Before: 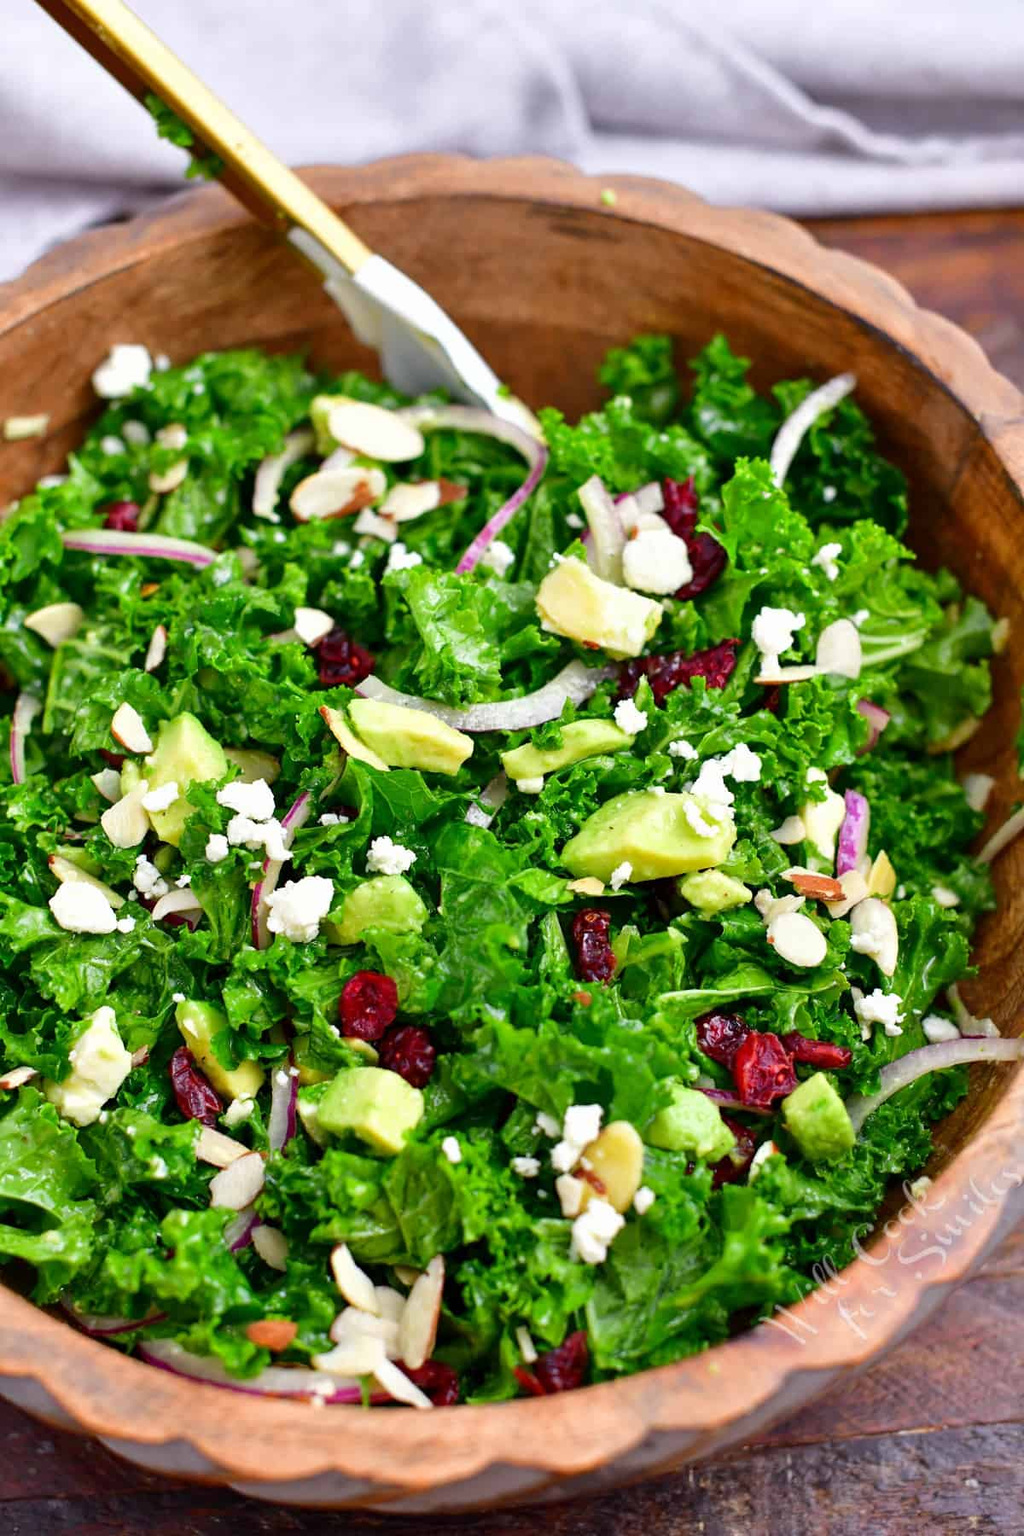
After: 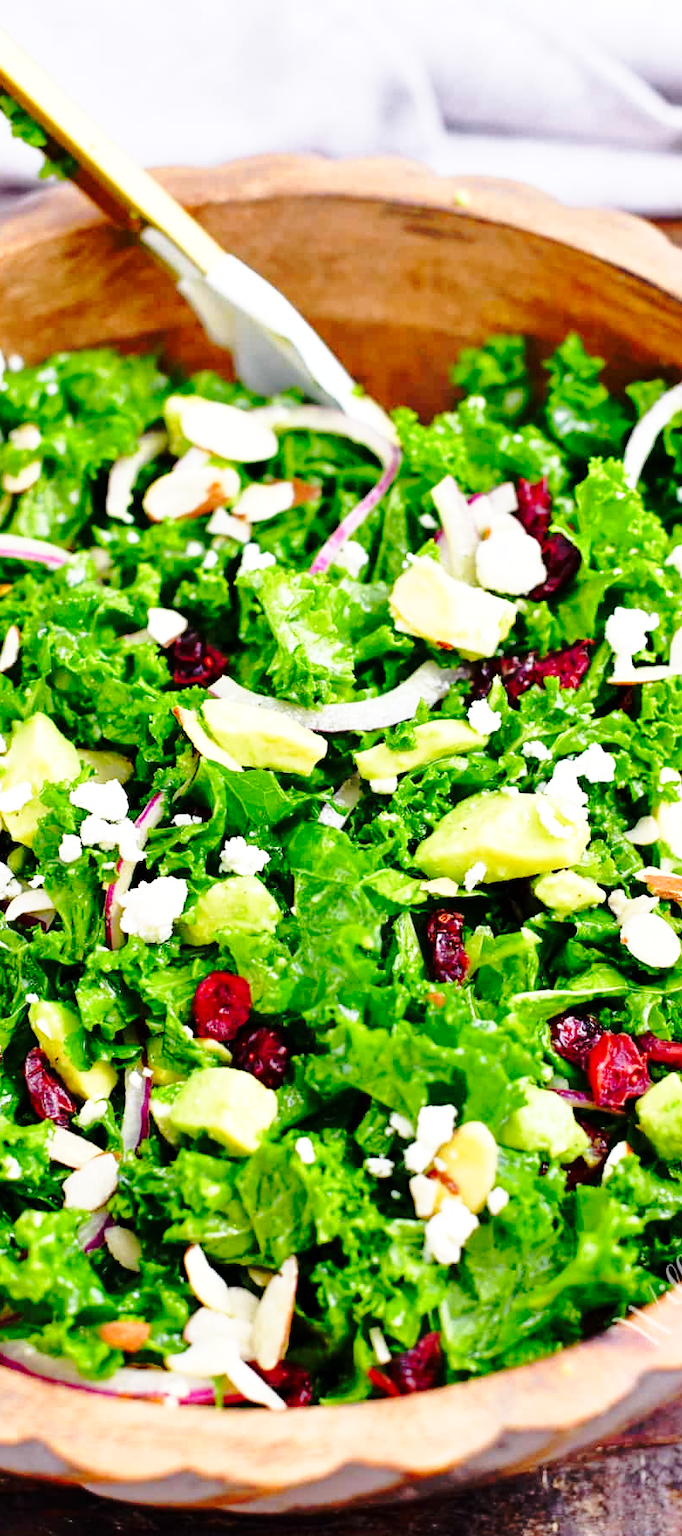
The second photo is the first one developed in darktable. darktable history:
base curve: curves: ch0 [(0, 0) (0.032, 0.037) (0.105, 0.228) (0.435, 0.76) (0.856, 0.983) (1, 1)], preserve colors none
crop and rotate: left 14.37%, right 18.986%
tone equalizer: -8 EV -1.85 EV, -7 EV -1.12 EV, -6 EV -1.65 EV, edges refinement/feathering 500, mask exposure compensation -1.57 EV, preserve details guided filter
